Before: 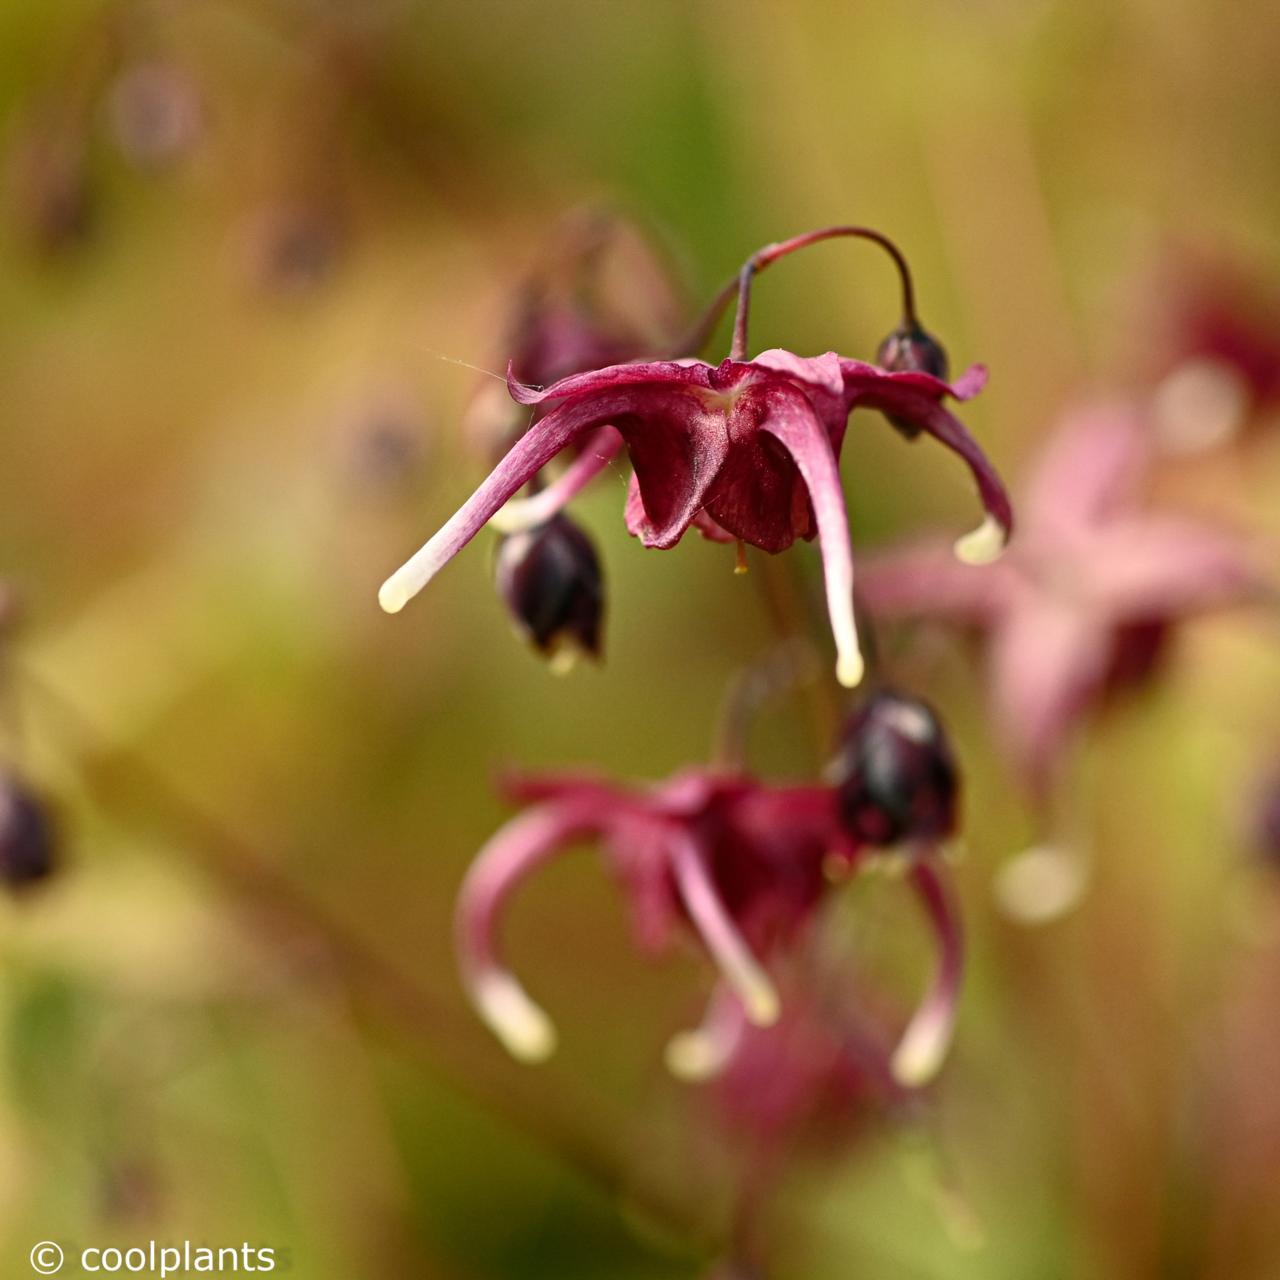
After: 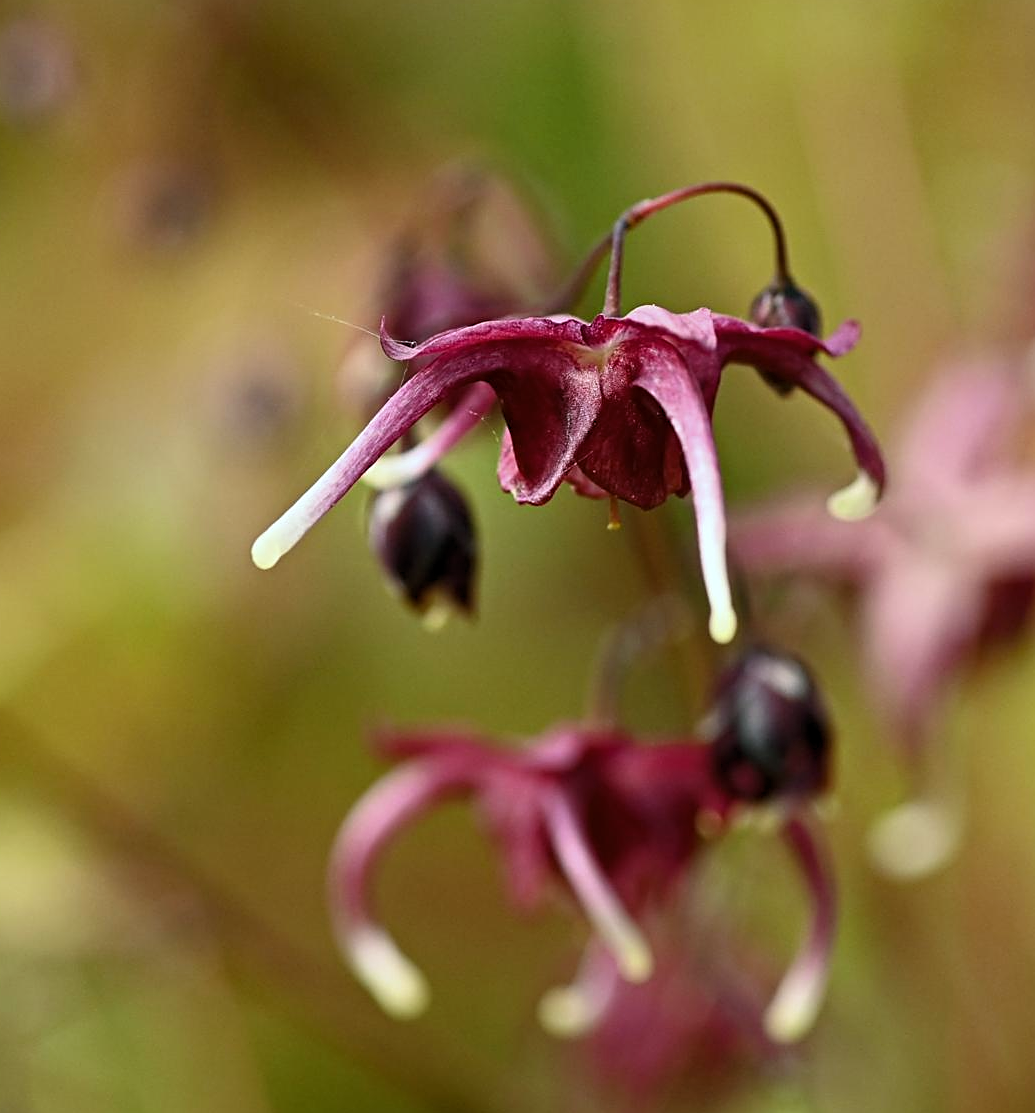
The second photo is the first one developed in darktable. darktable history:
crop: left 9.929%, top 3.475%, right 9.188%, bottom 9.529%
sharpen: on, module defaults
white balance: red 0.925, blue 1.046
levels: mode automatic, black 0.023%, white 99.97%, levels [0.062, 0.494, 0.925]
